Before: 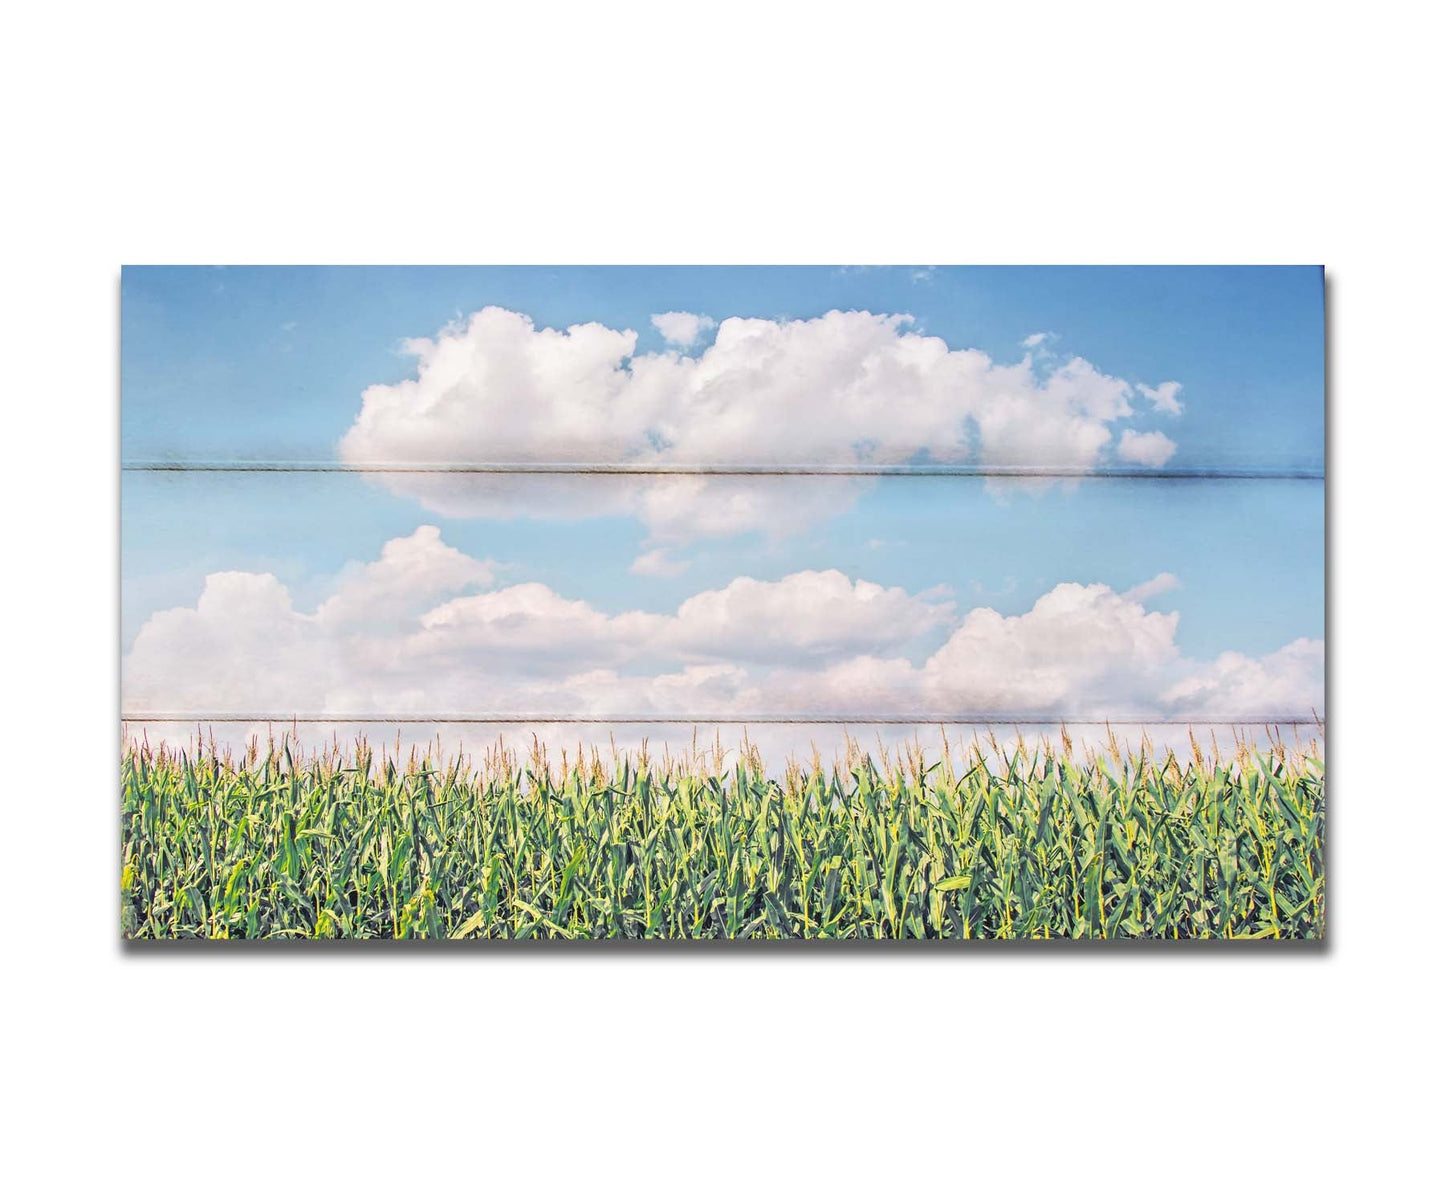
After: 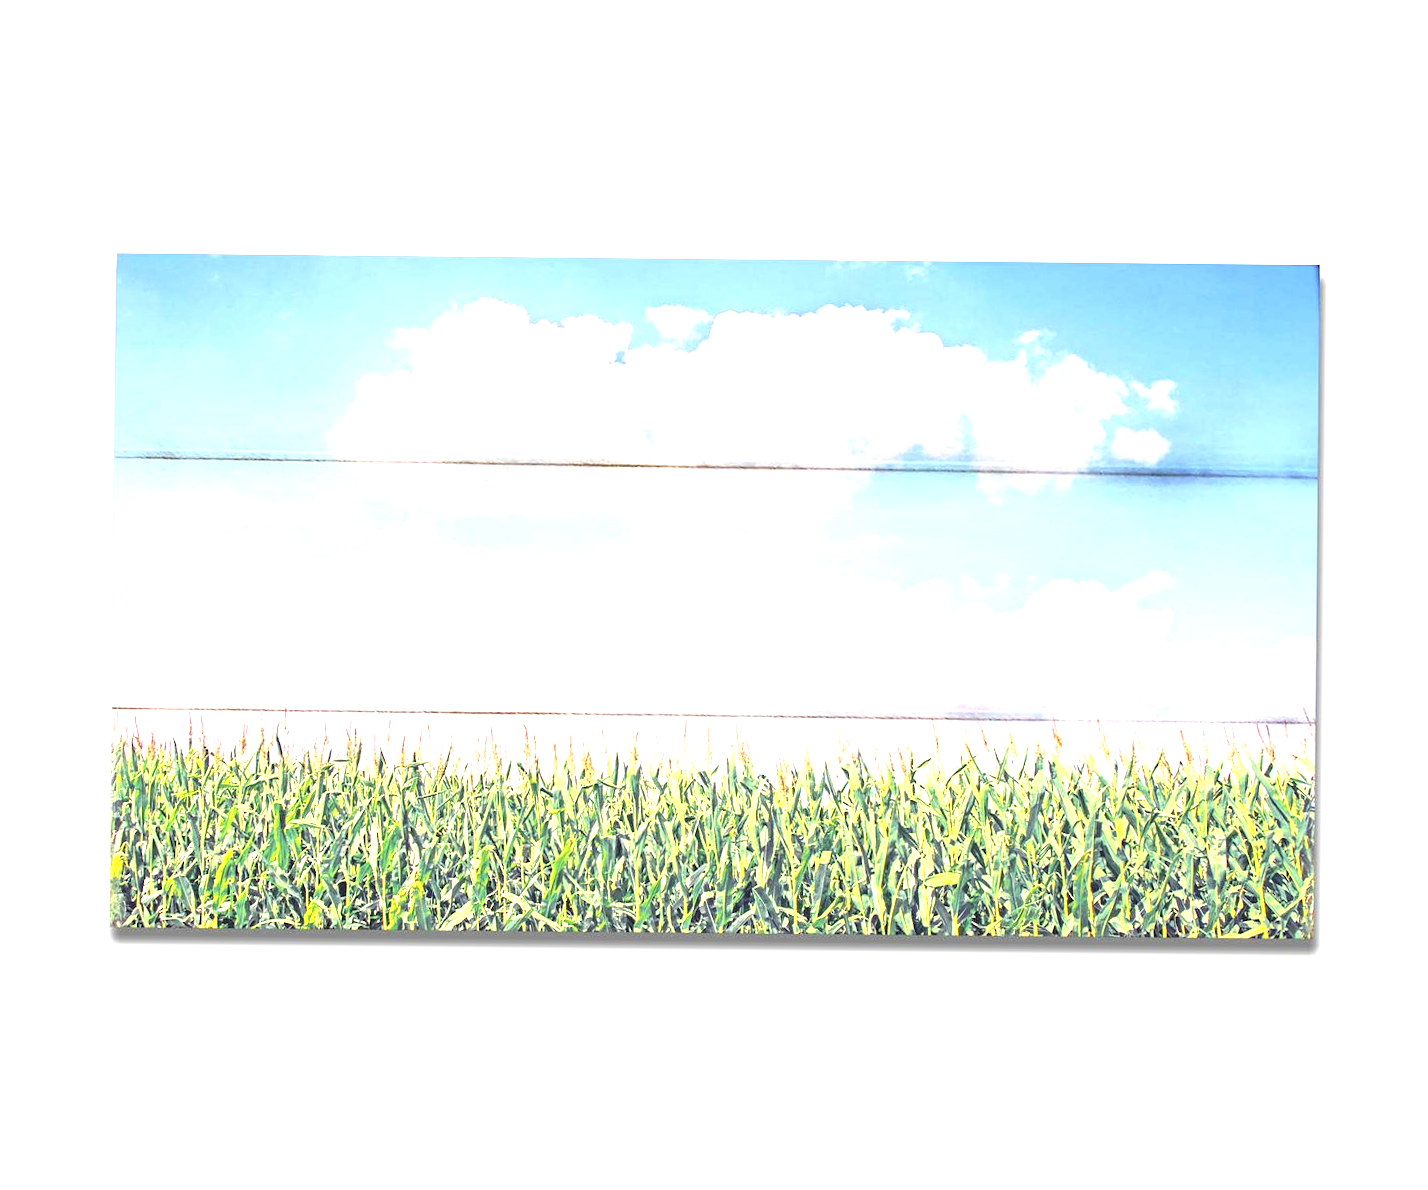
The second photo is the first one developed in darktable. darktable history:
exposure: black level correction 0, exposure 1.199 EV, compensate exposure bias true, compensate highlight preservation false
crop and rotate: angle -0.563°
